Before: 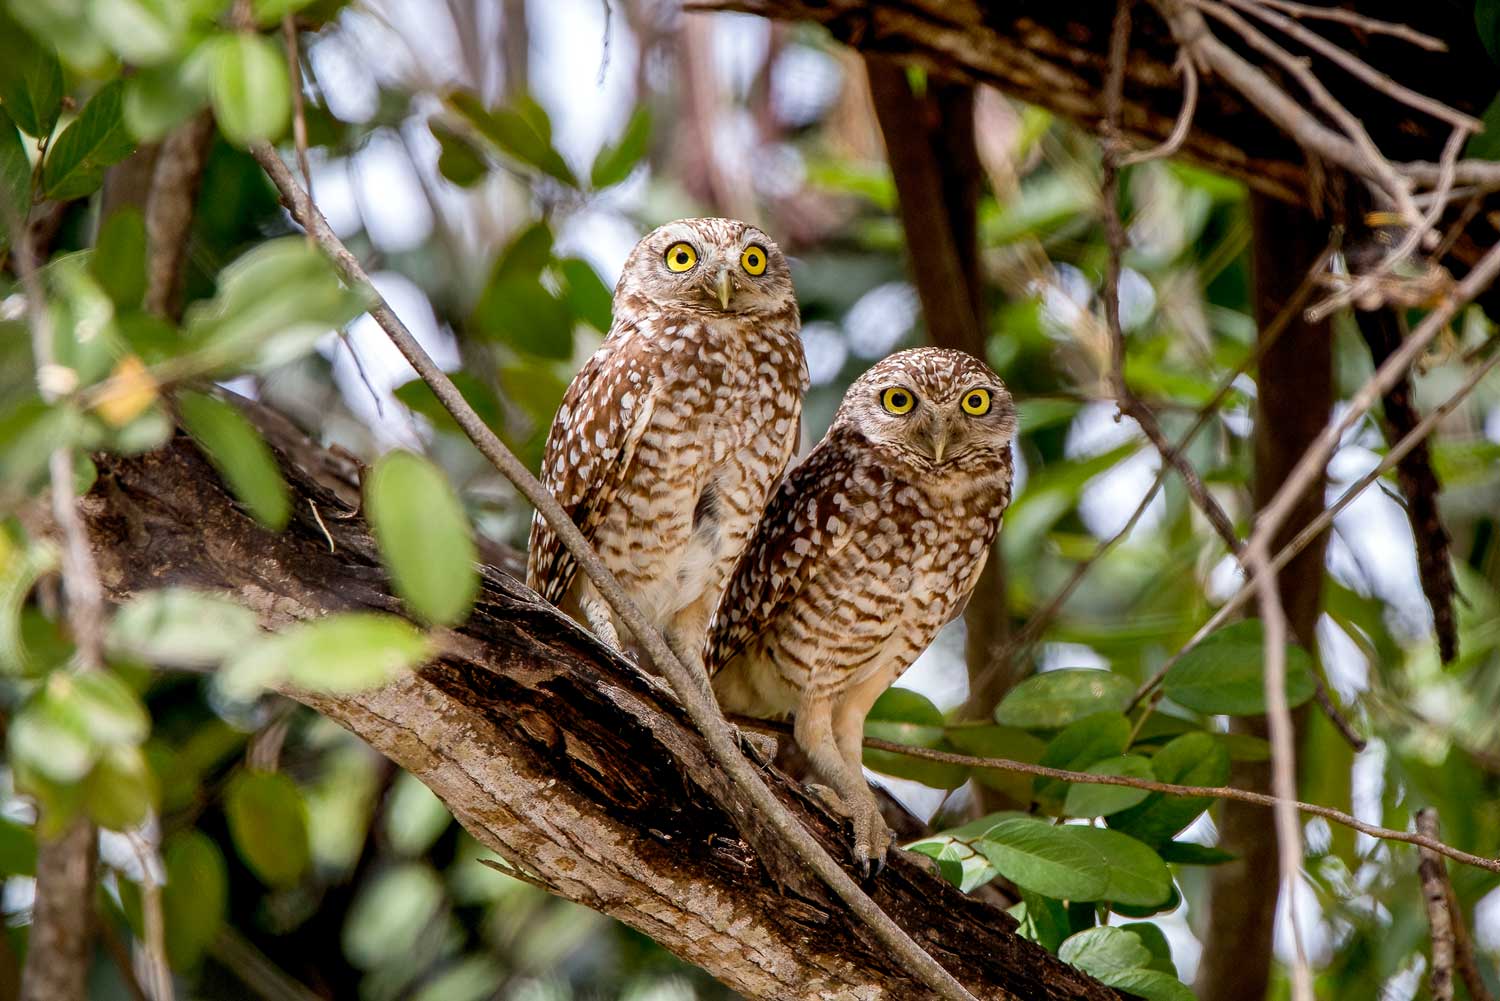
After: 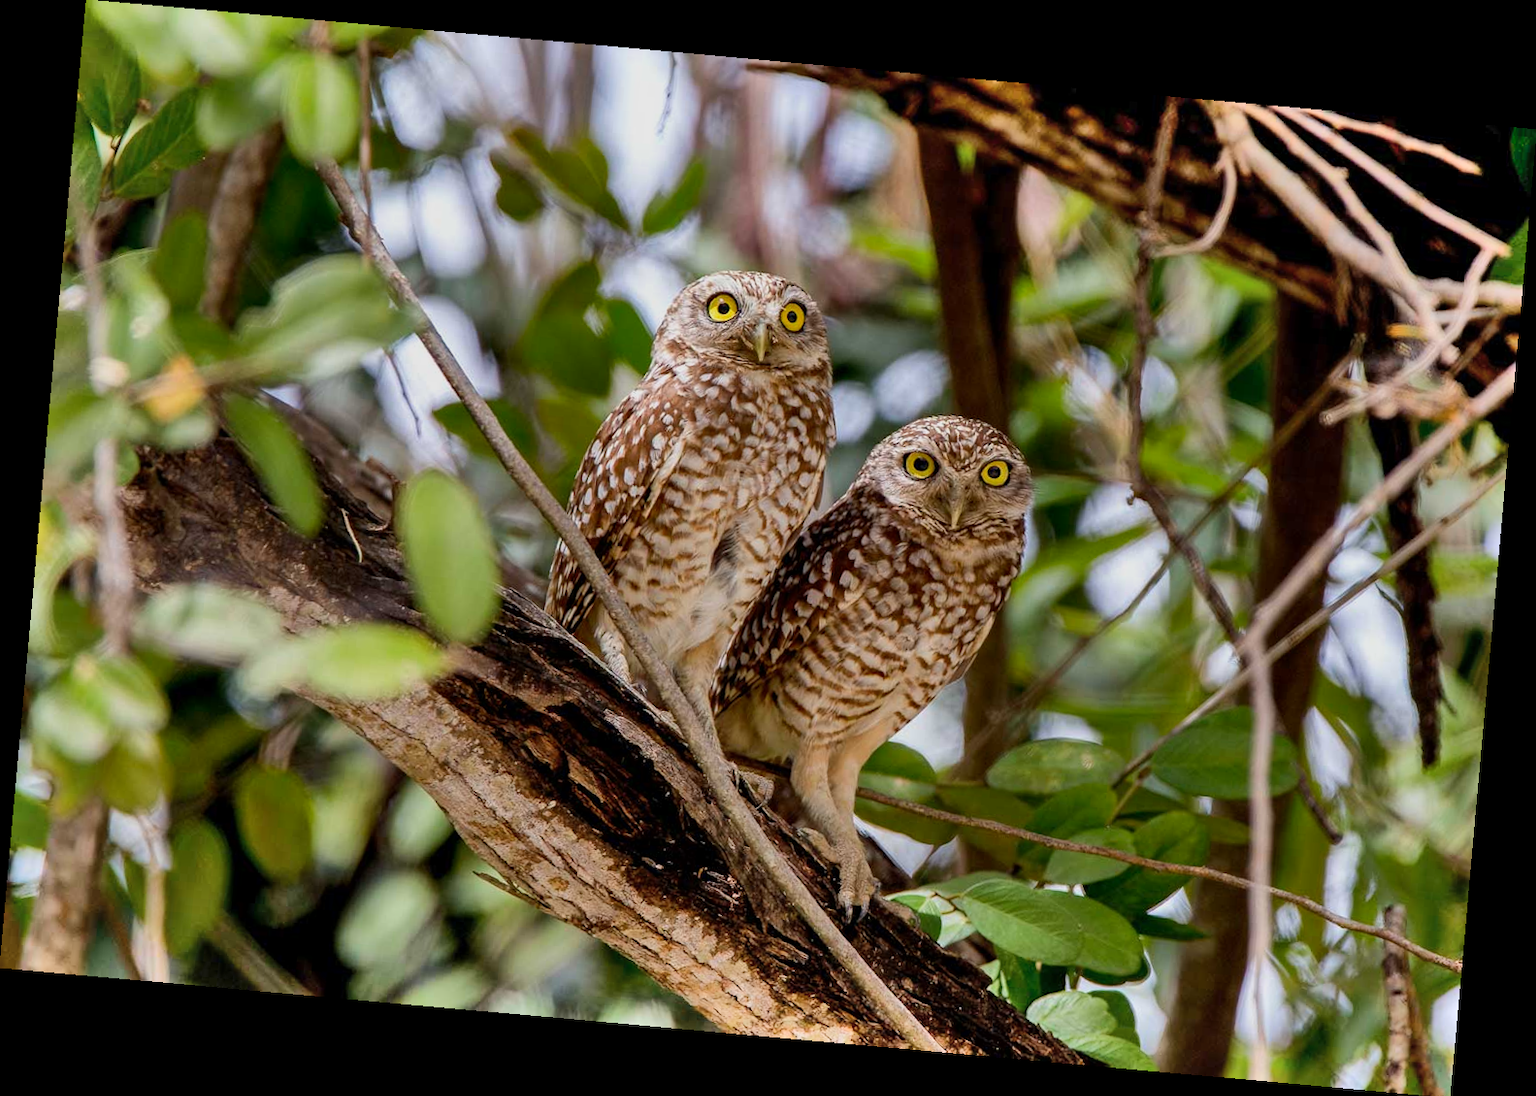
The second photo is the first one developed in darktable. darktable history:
rotate and perspective: rotation 5.12°, automatic cropping off
shadows and highlights: shadows 80.73, white point adjustment -9.07, highlights -61.46, soften with gaussian
